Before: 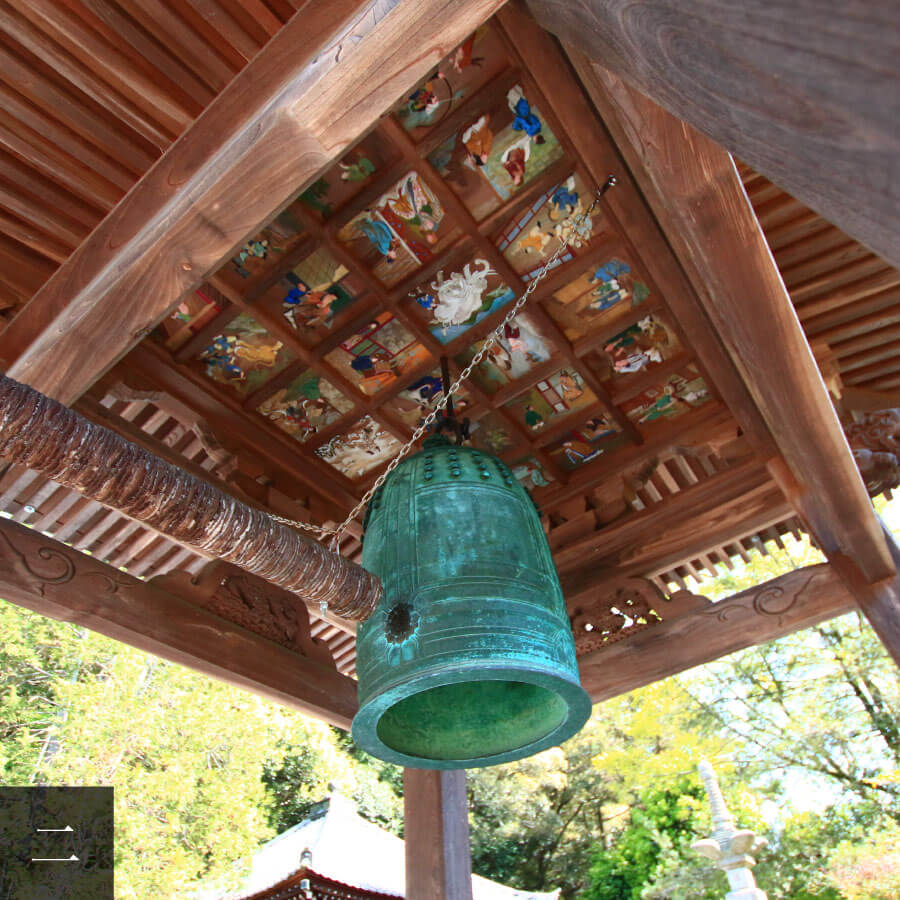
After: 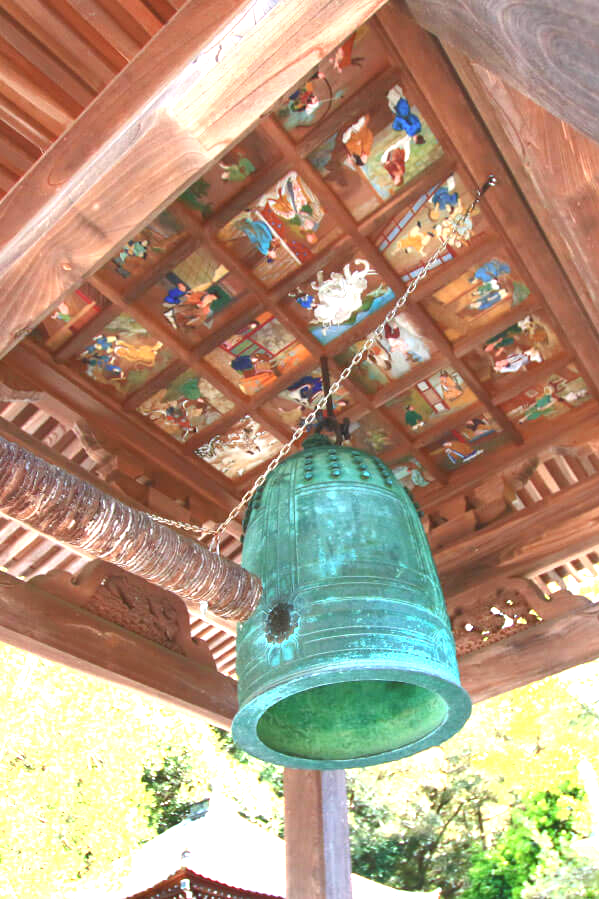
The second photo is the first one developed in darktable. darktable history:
crop and rotate: left 13.342%, right 19.991%
contrast brightness saturation: contrast -0.15, brightness 0.05, saturation -0.12
exposure: black level correction 0, exposure 1.5 EV, compensate exposure bias true, compensate highlight preservation false
shadows and highlights: shadows 37.27, highlights -28.18, soften with gaussian
